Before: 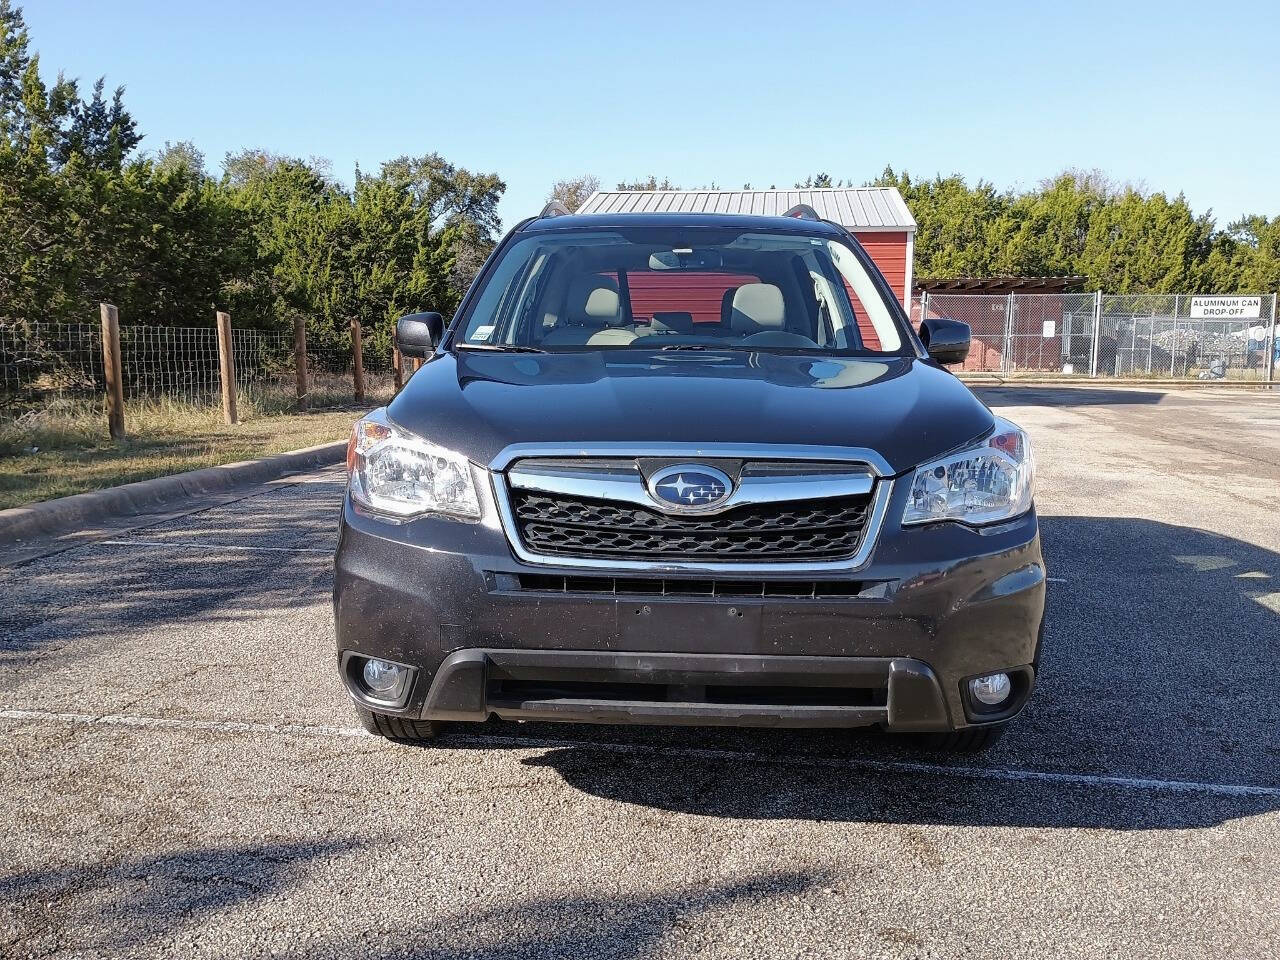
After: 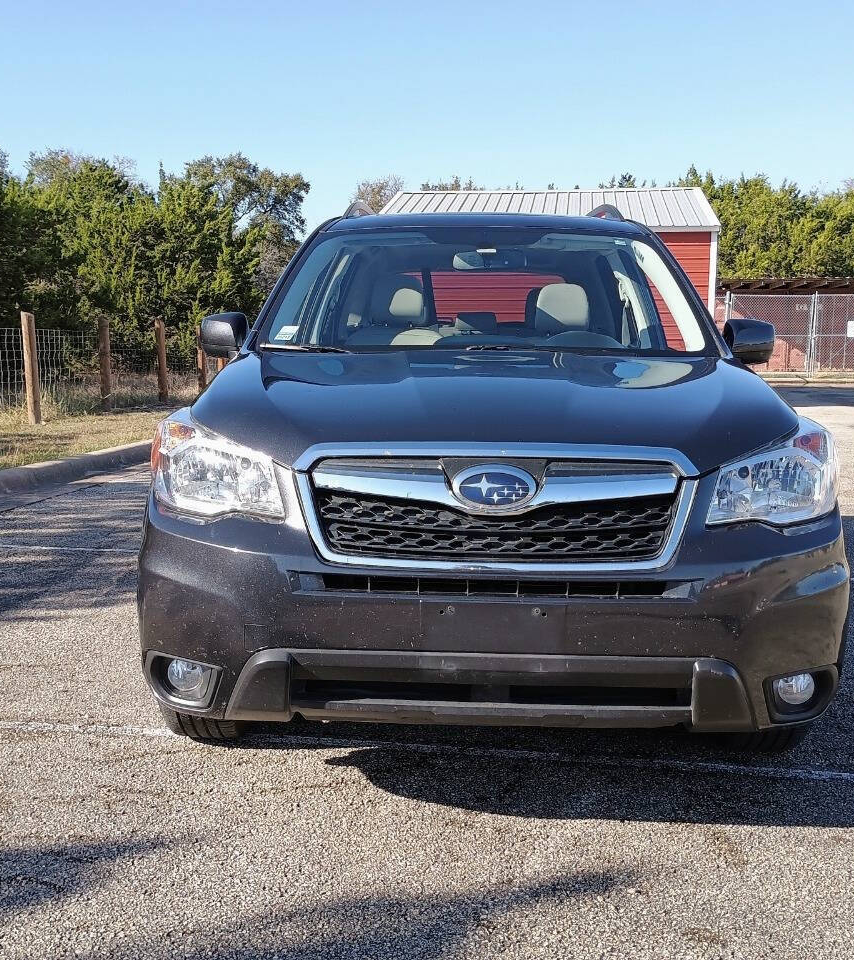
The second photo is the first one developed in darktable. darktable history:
crop and rotate: left 15.352%, right 17.853%
